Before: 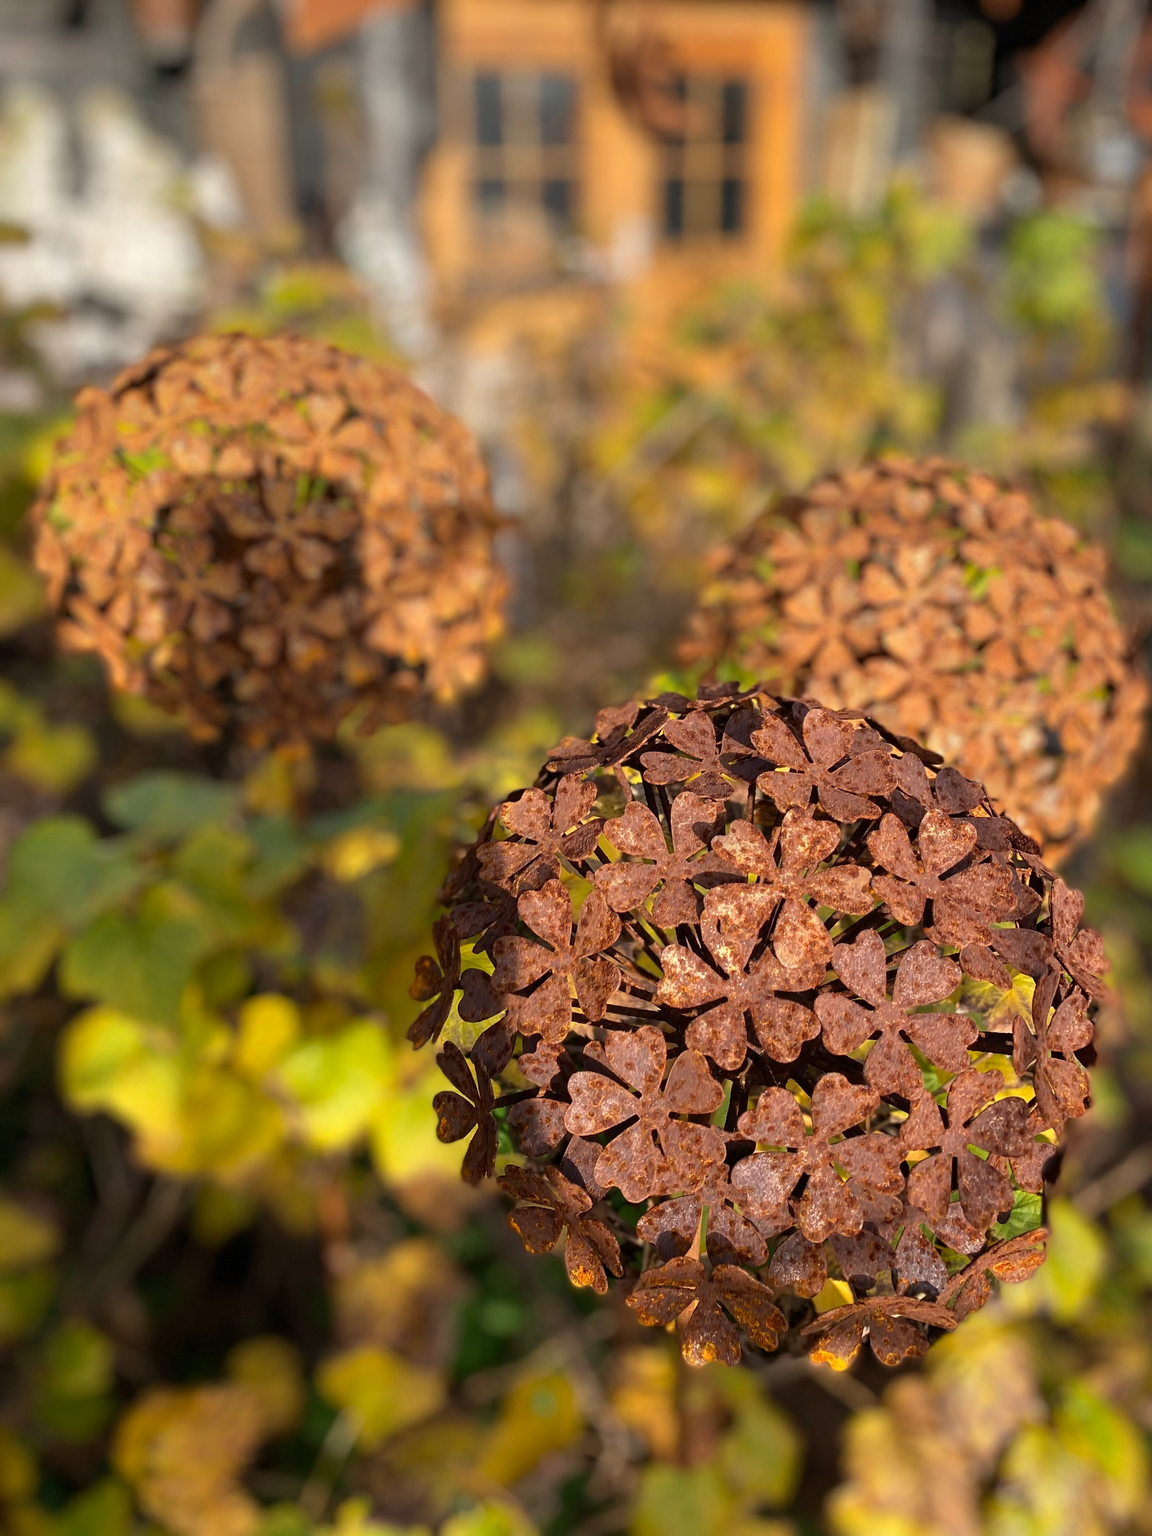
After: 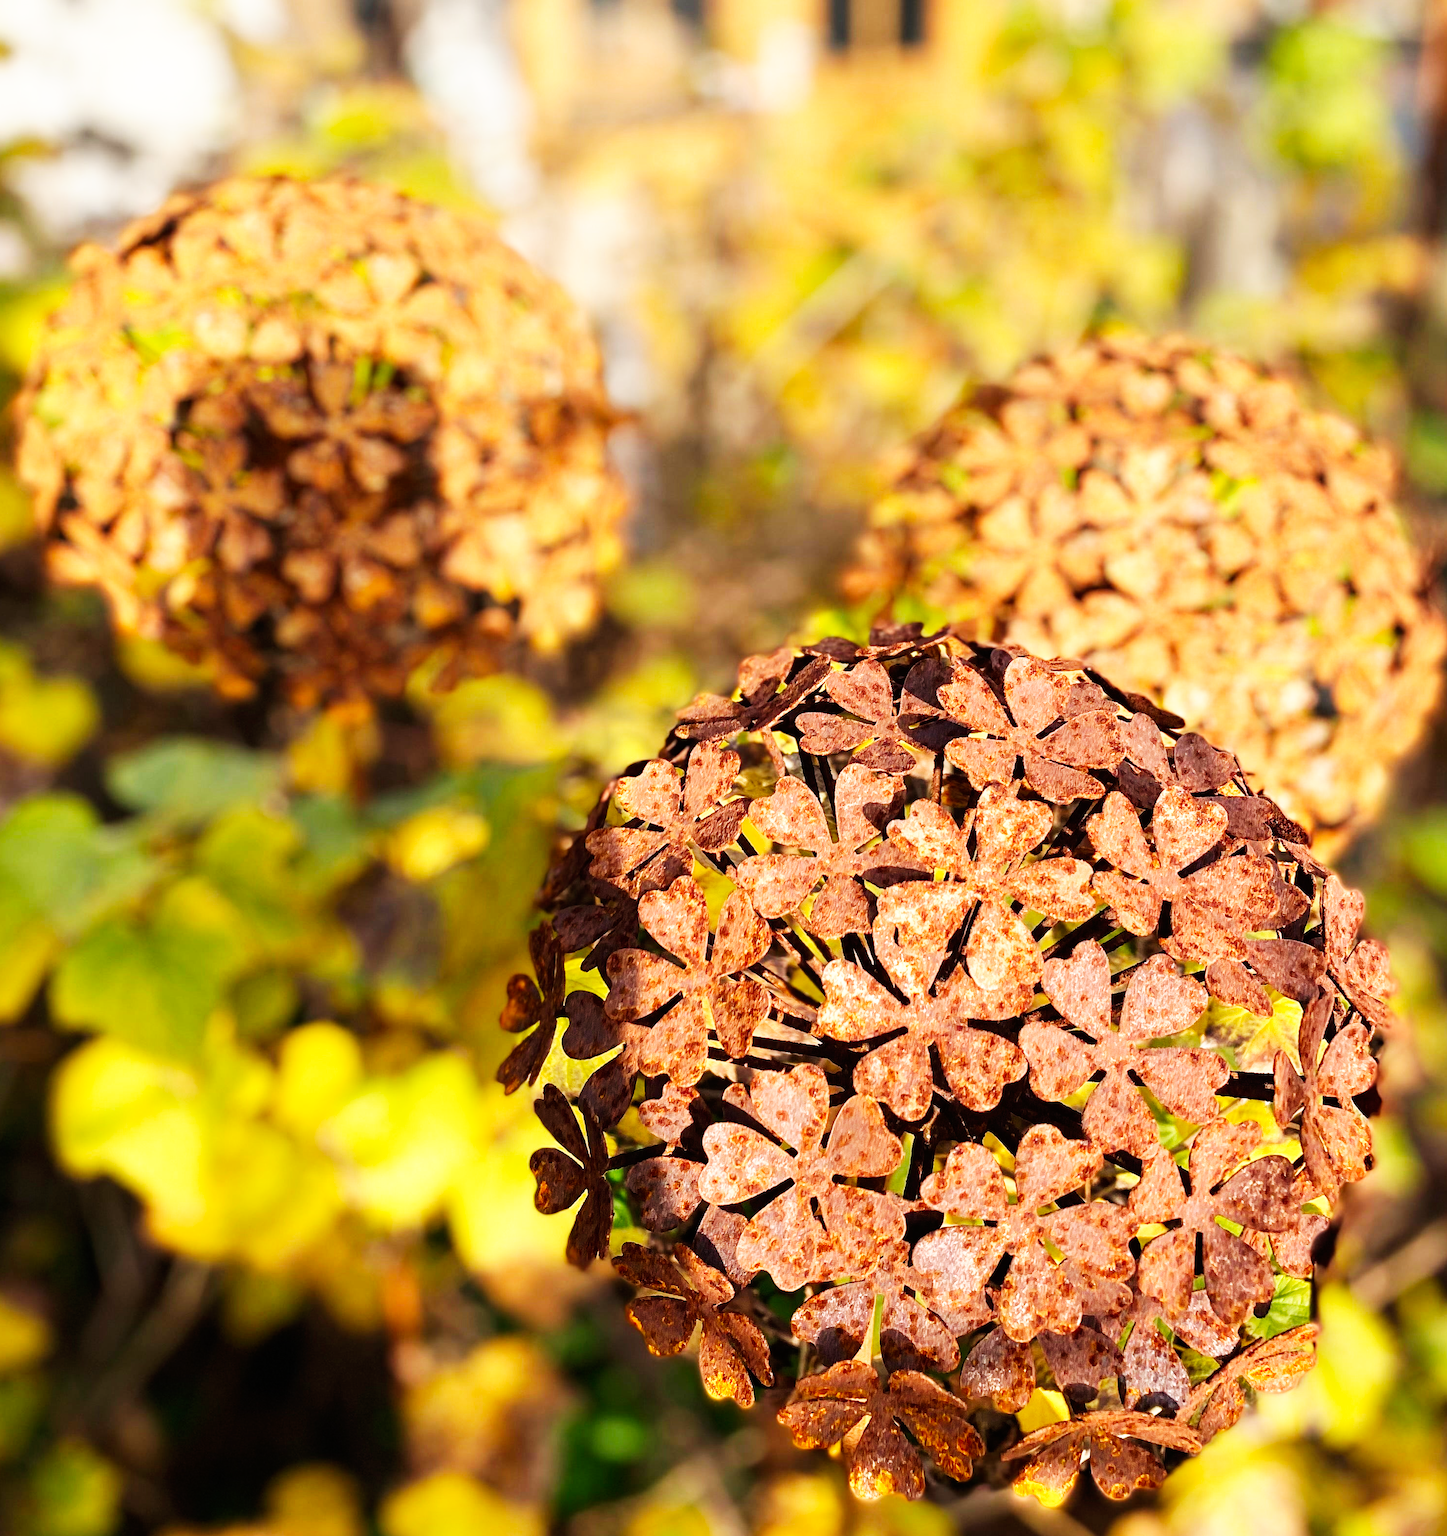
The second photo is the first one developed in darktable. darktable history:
crop and rotate: left 1.814%, top 12.818%, right 0.25%, bottom 9.225%
base curve: curves: ch0 [(0, 0) (0.007, 0.004) (0.027, 0.03) (0.046, 0.07) (0.207, 0.54) (0.442, 0.872) (0.673, 0.972) (1, 1)], preserve colors none
white balance: red 1.009, blue 0.985
